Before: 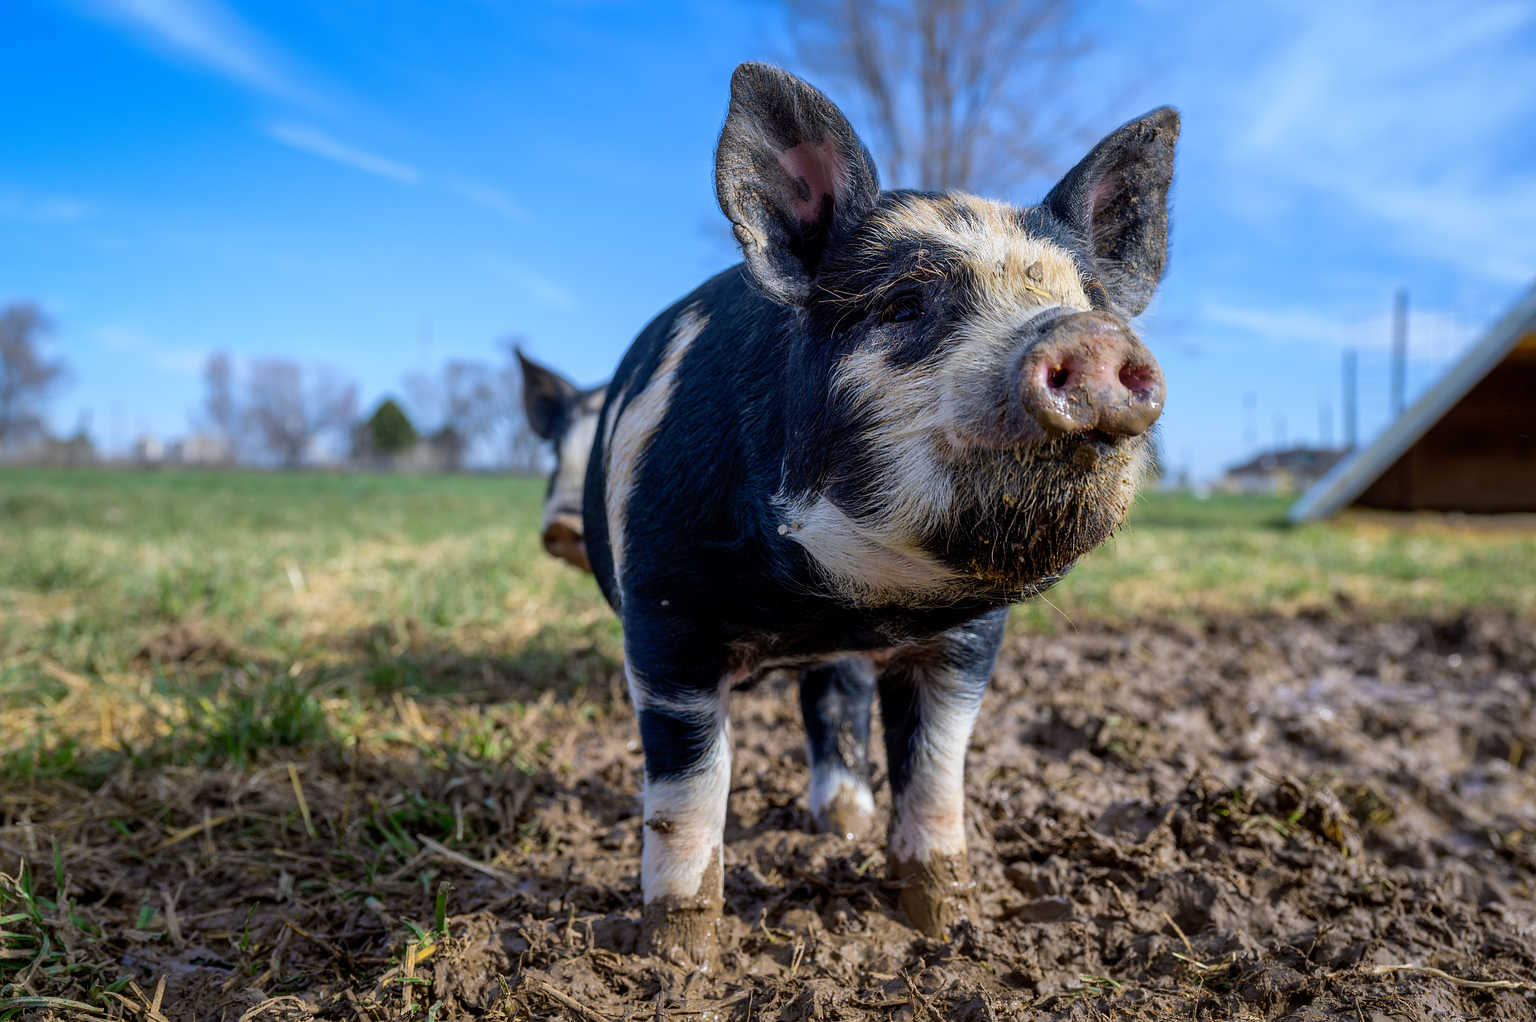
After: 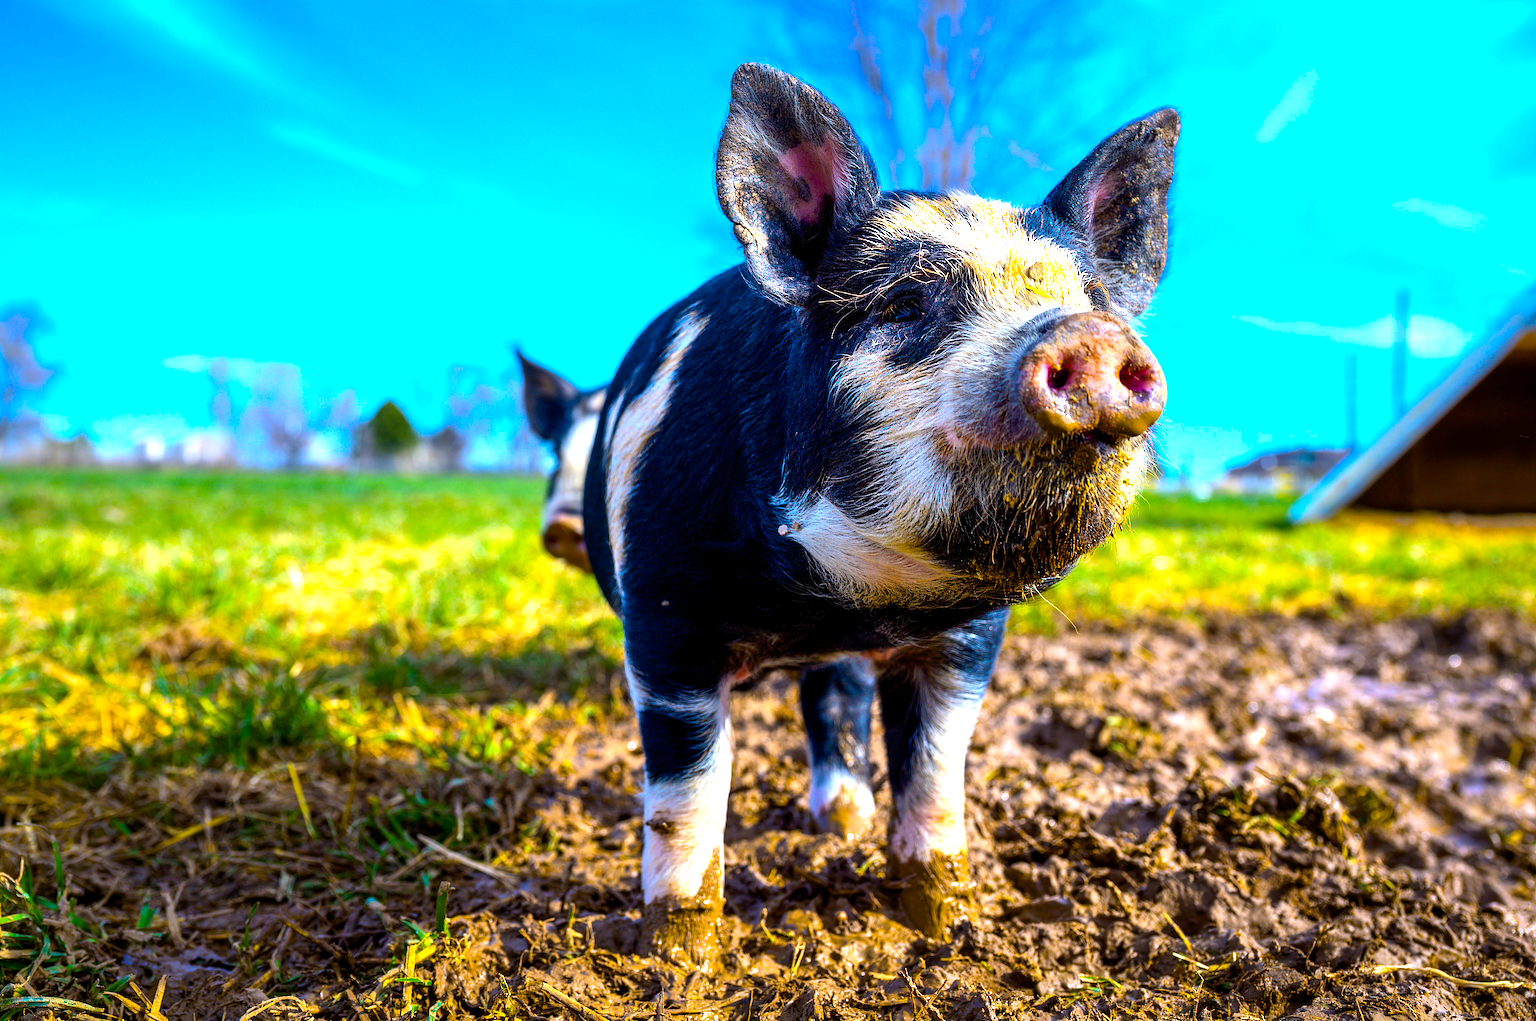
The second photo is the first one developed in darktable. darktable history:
color balance rgb: linear chroma grading › global chroma 42%, perceptual saturation grading › global saturation 42%, perceptual brilliance grading › global brilliance 25%, global vibrance 33%
tone equalizer: -8 EV -0.417 EV, -7 EV -0.389 EV, -6 EV -0.333 EV, -5 EV -0.222 EV, -3 EV 0.222 EV, -2 EV 0.333 EV, -1 EV 0.389 EV, +0 EV 0.417 EV, edges refinement/feathering 500, mask exposure compensation -1.57 EV, preserve details no
